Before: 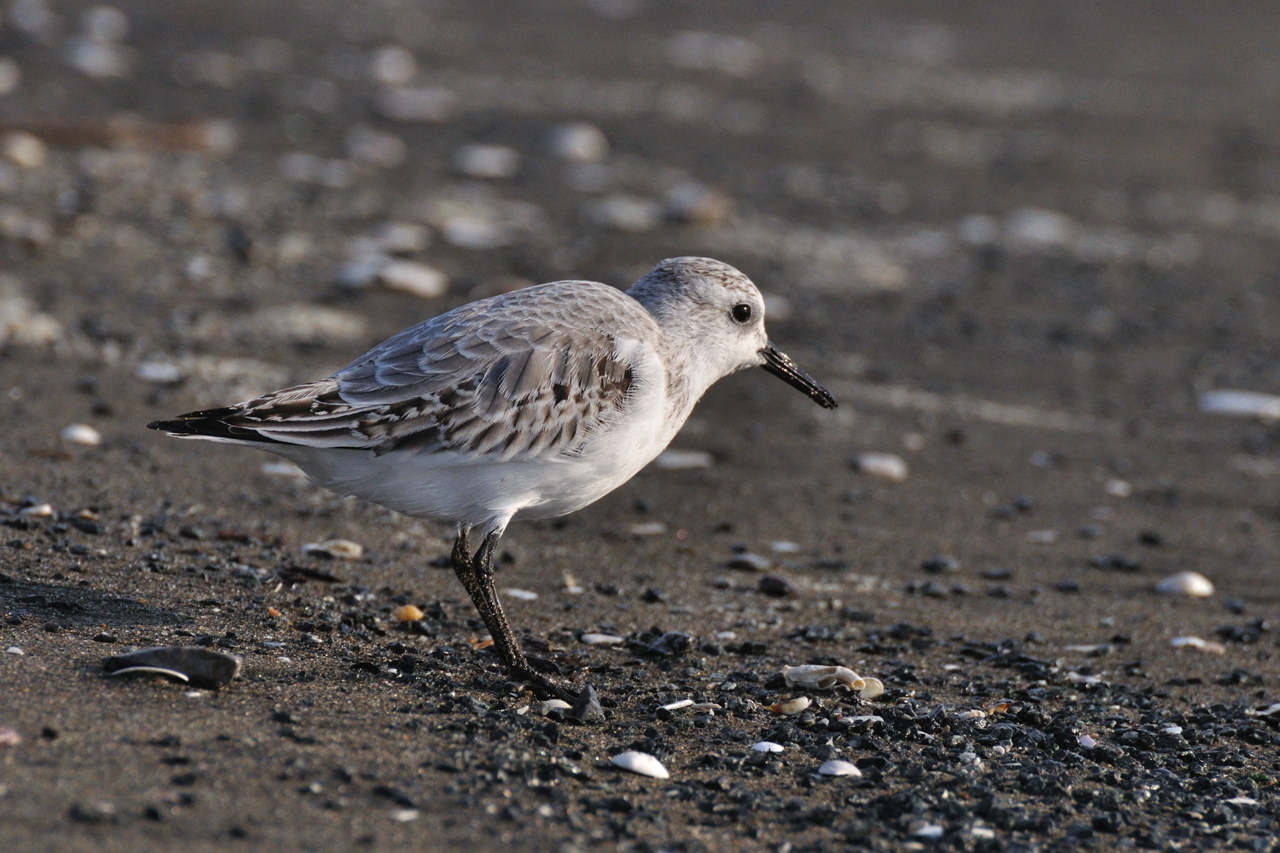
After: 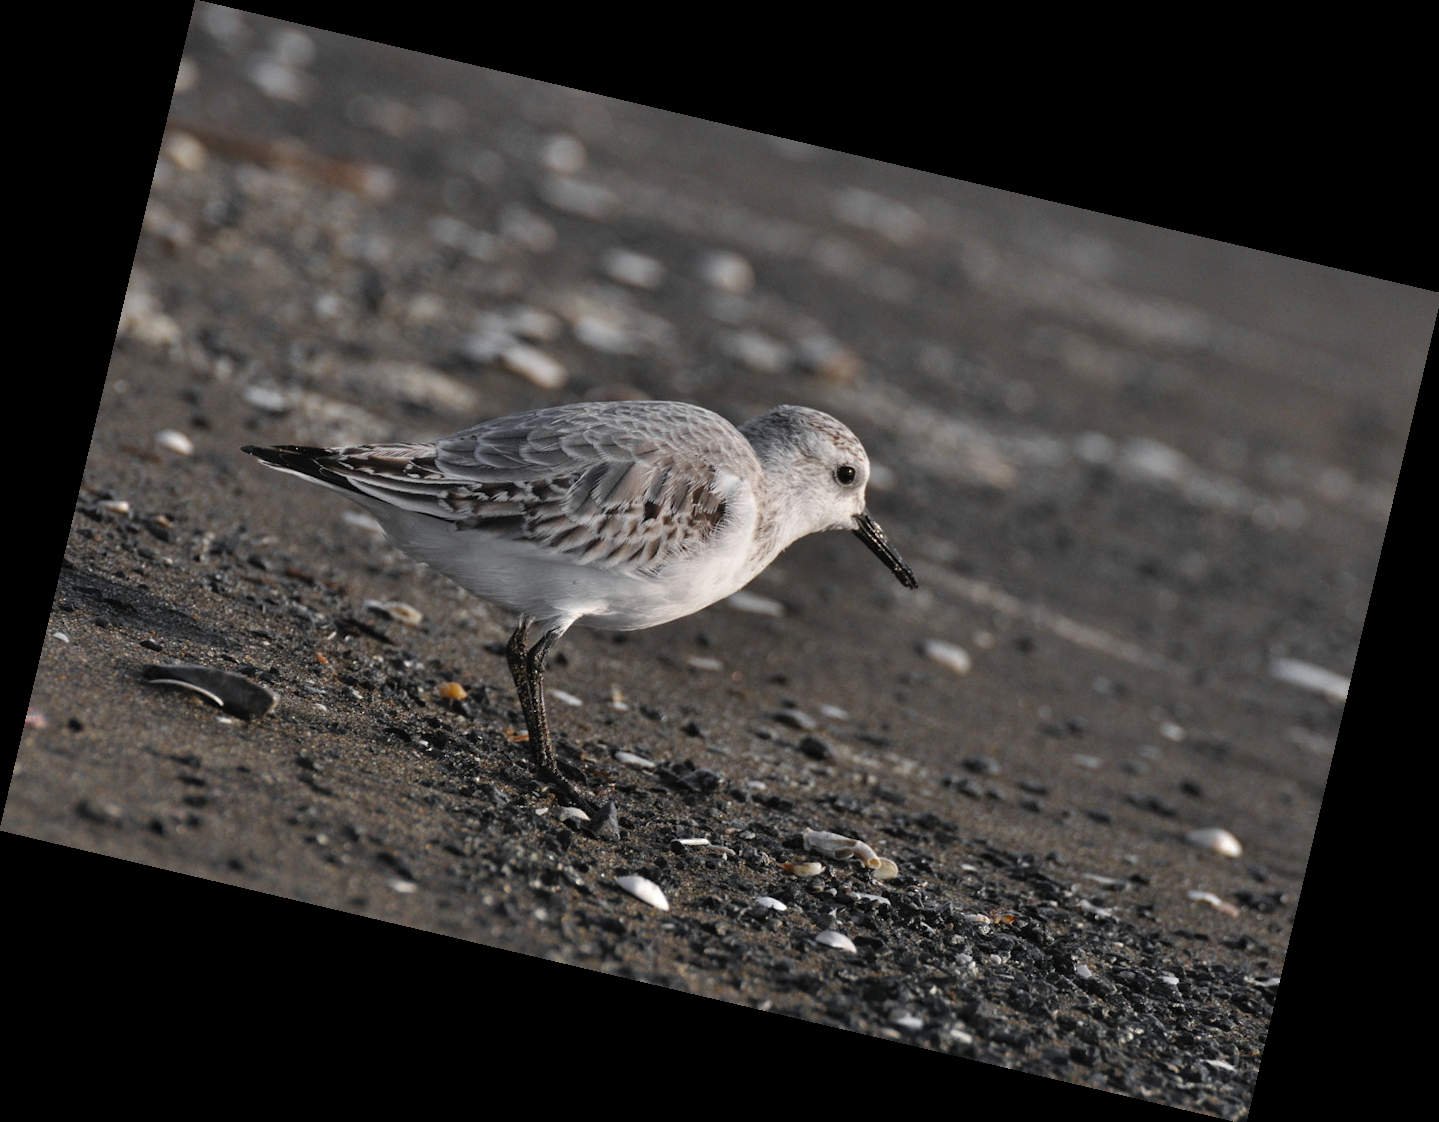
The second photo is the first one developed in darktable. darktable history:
crop and rotate: left 0.126%
color zones: curves: ch0 [(0.004, 0.388) (0.125, 0.392) (0.25, 0.404) (0.375, 0.5) (0.5, 0.5) (0.625, 0.5) (0.75, 0.5) (0.875, 0.5)]; ch1 [(0, 0.5) (0.125, 0.5) (0.25, 0.5) (0.375, 0.124) (0.524, 0.124) (0.645, 0.128) (0.789, 0.132) (0.914, 0.096) (0.998, 0.068)]
rotate and perspective: rotation 13.27°, automatic cropping off
